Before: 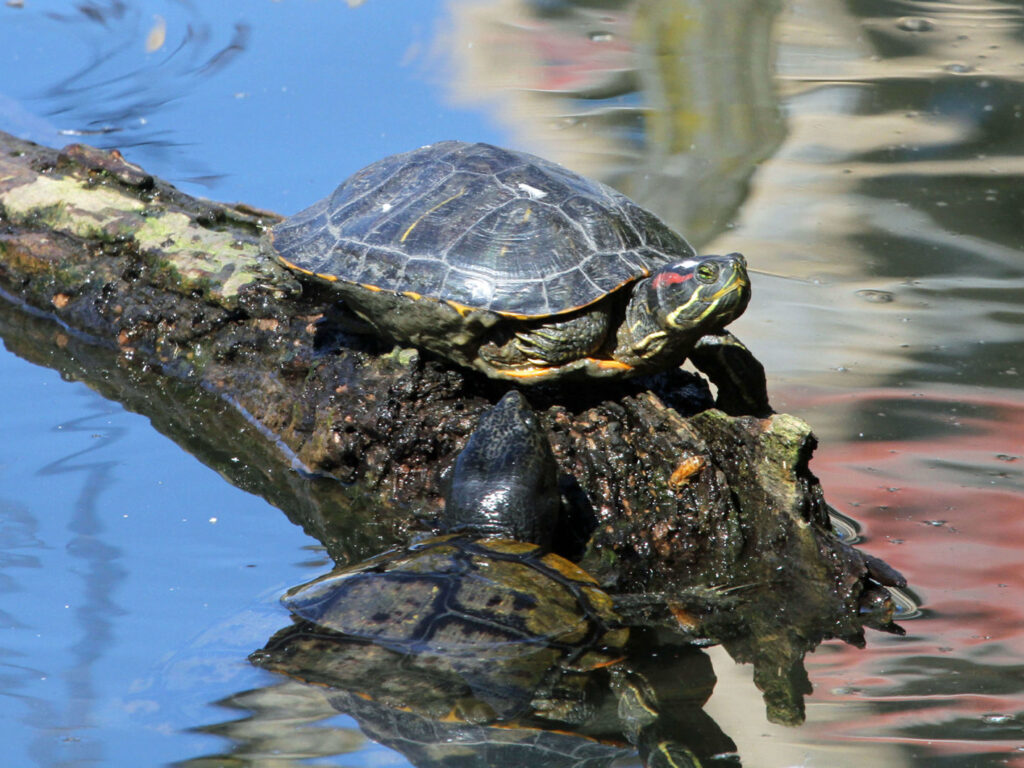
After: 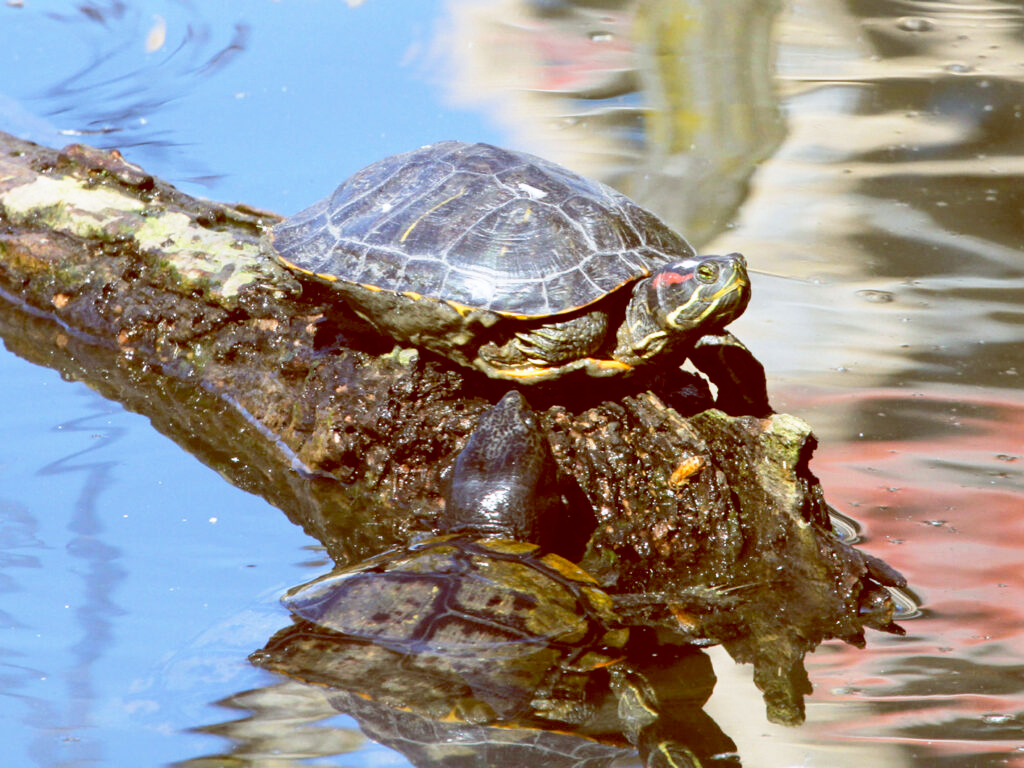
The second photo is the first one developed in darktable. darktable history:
color balance: lift [1, 1.011, 0.999, 0.989], gamma [1.109, 1.045, 1.039, 0.955], gain [0.917, 0.936, 0.952, 1.064], contrast 2.32%, contrast fulcrum 19%, output saturation 101%
base curve: curves: ch0 [(0, 0) (0.579, 0.807) (1, 1)], preserve colors none
